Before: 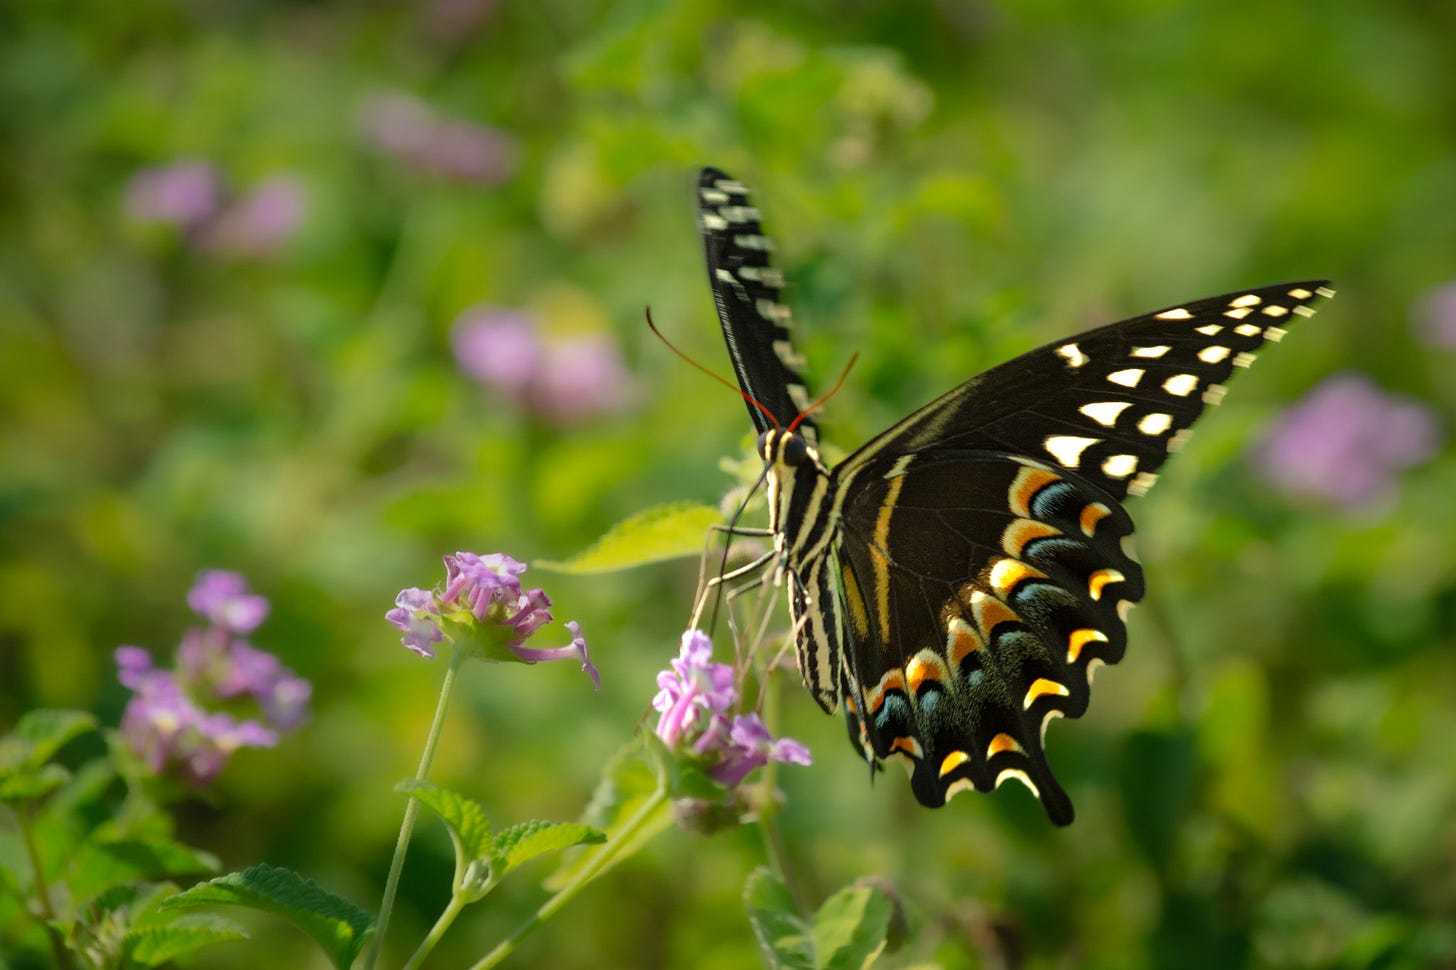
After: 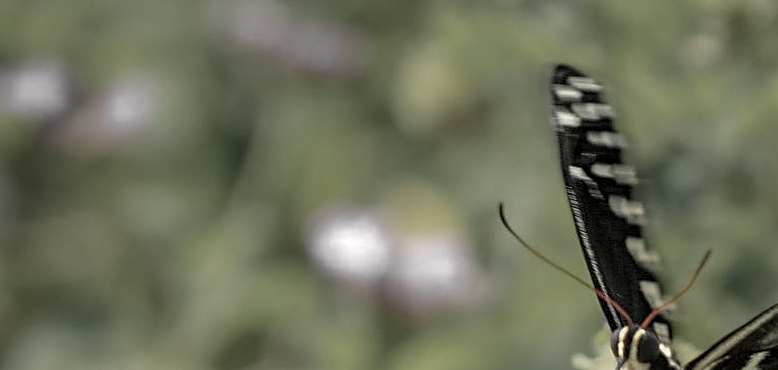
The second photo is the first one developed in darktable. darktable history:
sharpen: on, module defaults
local contrast: on, module defaults
crop: left 10.122%, top 10.64%, right 36.438%, bottom 51.199%
color zones: curves: ch0 [(0, 0.613) (0.01, 0.613) (0.245, 0.448) (0.498, 0.529) (0.642, 0.665) (0.879, 0.777) (0.99, 0.613)]; ch1 [(0, 0.035) (0.121, 0.189) (0.259, 0.197) (0.415, 0.061) (0.589, 0.022) (0.732, 0.022) (0.857, 0.026) (0.991, 0.053)]
